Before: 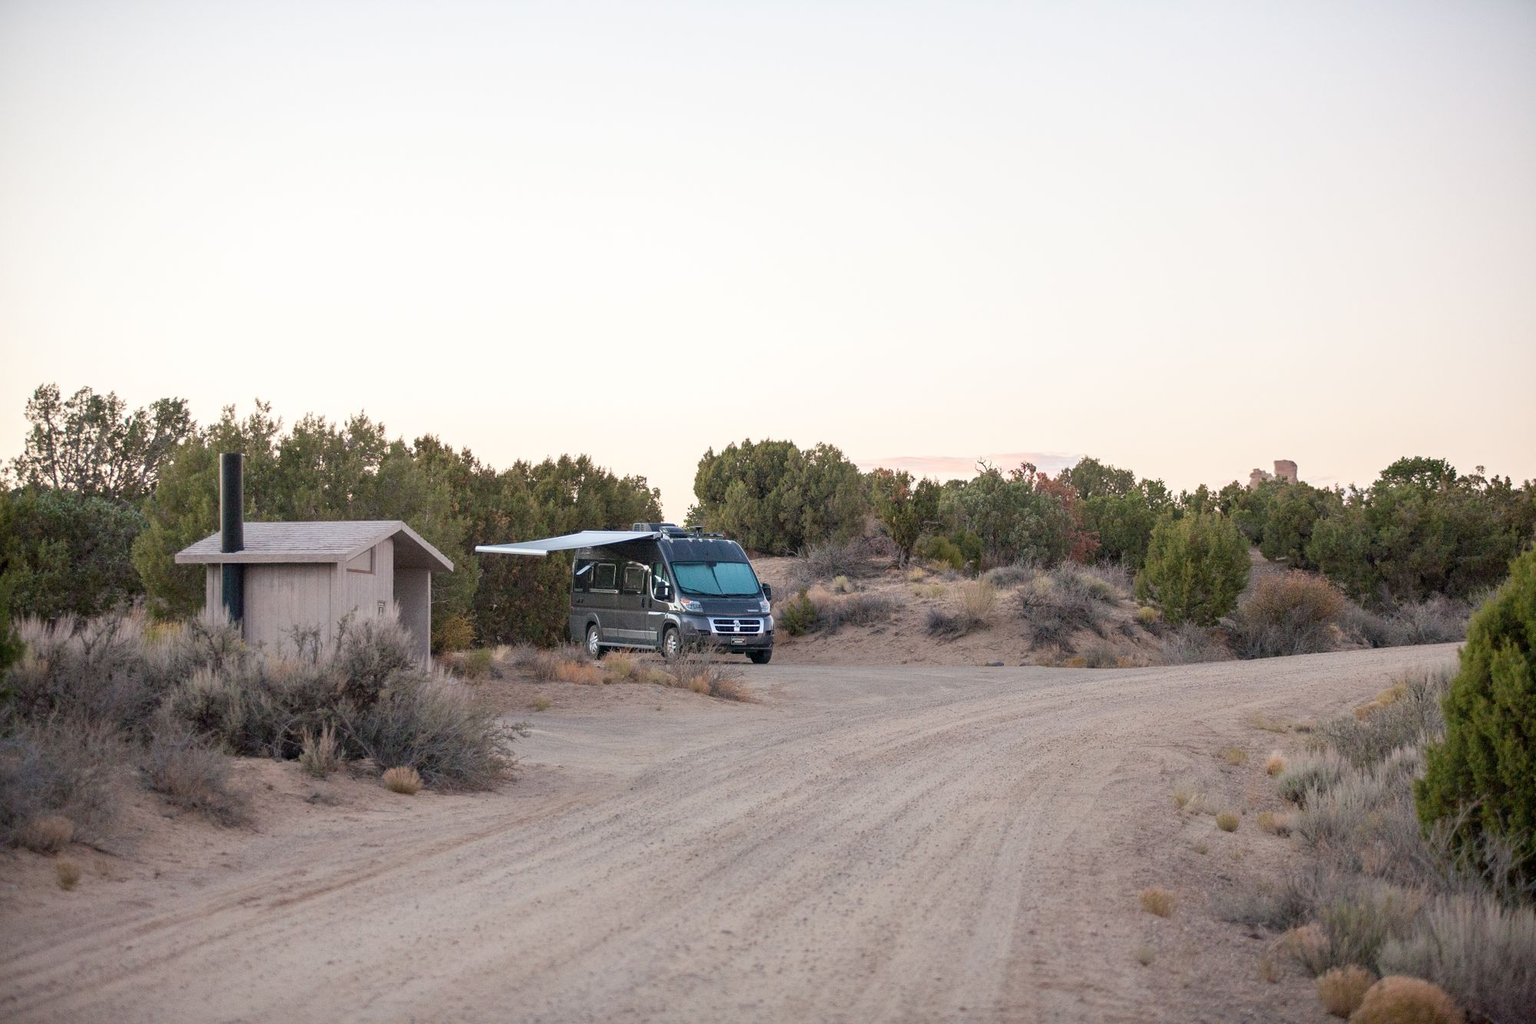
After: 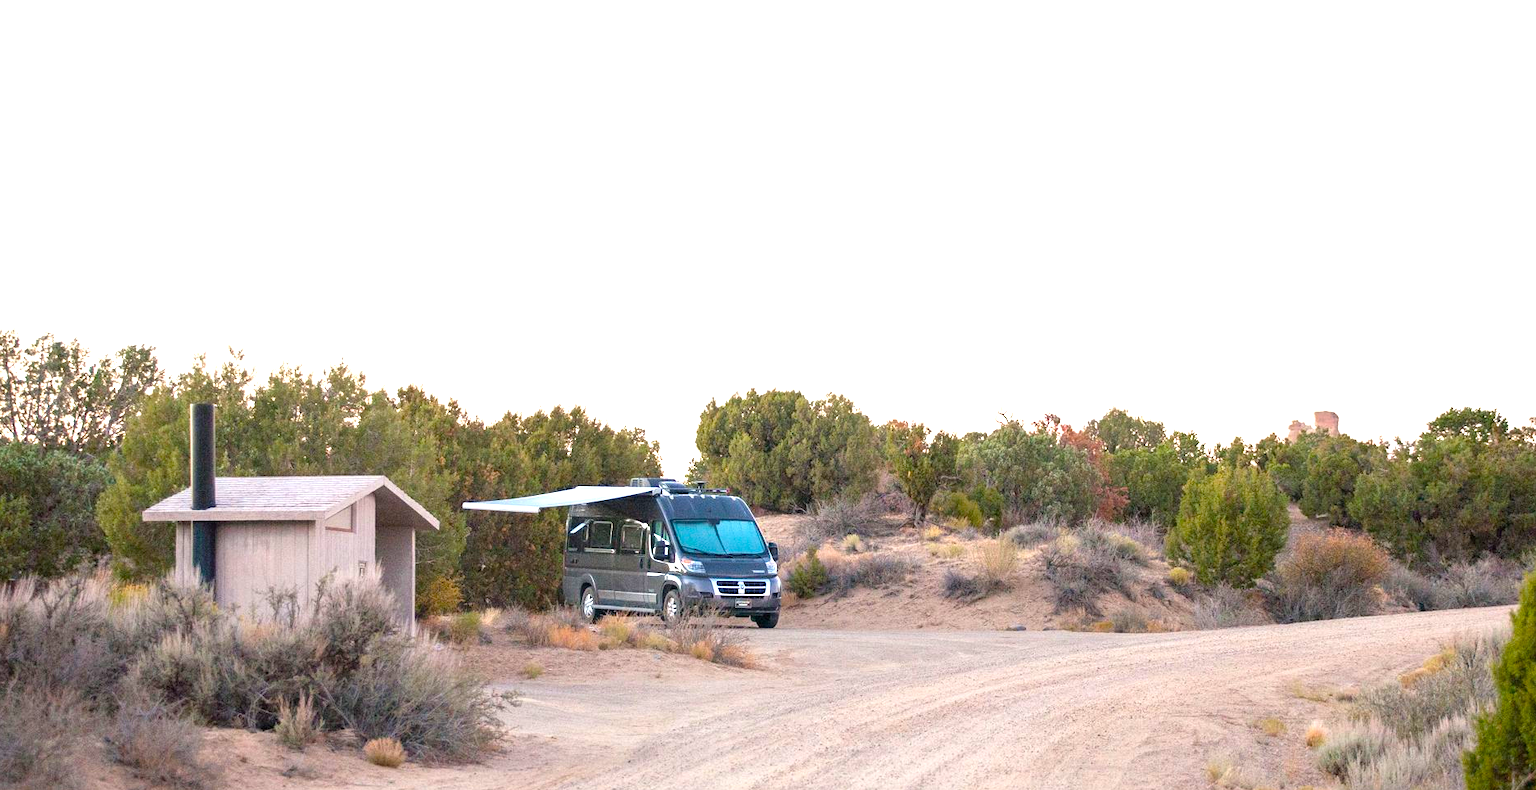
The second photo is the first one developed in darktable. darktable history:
crop: left 2.737%, top 7.287%, right 3.421%, bottom 20.179%
color balance rgb: perceptual saturation grading › global saturation 30%, global vibrance 20%
exposure: exposure 1 EV, compensate highlight preservation false
